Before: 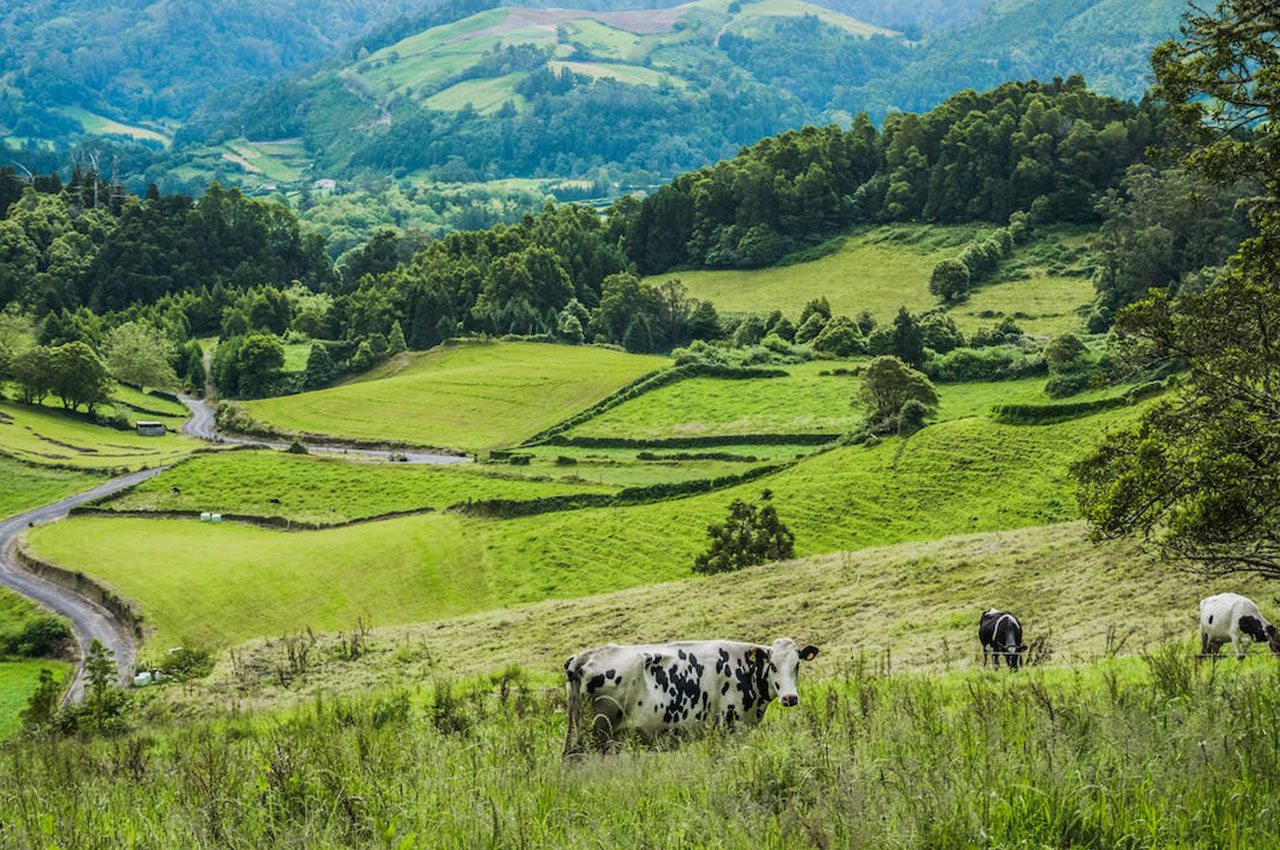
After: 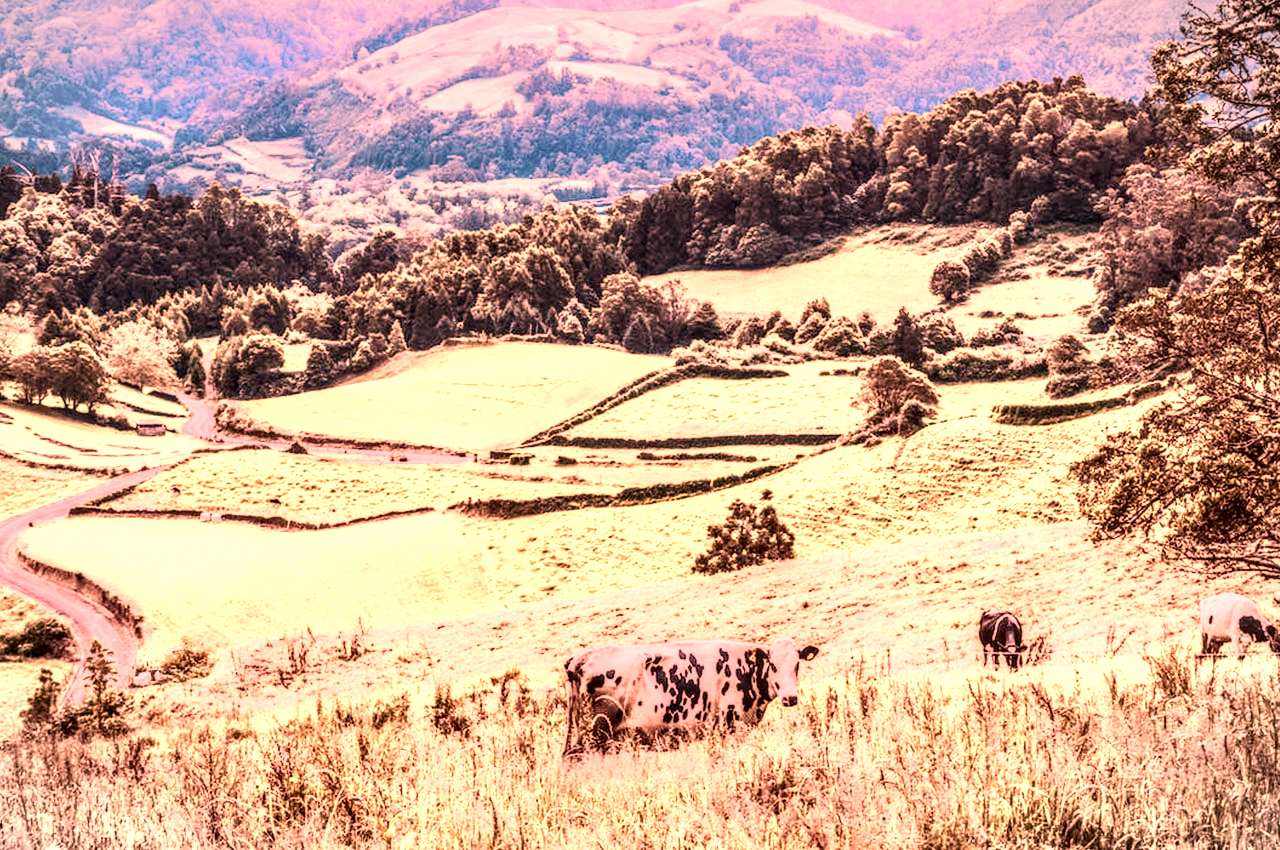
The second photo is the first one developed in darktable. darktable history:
shadows and highlights: shadows 37.27, highlights -28.18, soften with gaussian
tone curve: curves: ch0 [(0, 0.148) (0.191, 0.225) (0.712, 0.695) (0.864, 0.797) (1, 0.839)]
color zones: curves: ch0 [(0.018, 0.548) (0.224, 0.64) (0.425, 0.447) (0.675, 0.575) (0.732, 0.579)]; ch1 [(0.066, 0.487) (0.25, 0.5) (0.404, 0.43) (0.75, 0.421) (0.956, 0.421)]; ch2 [(0.044, 0.561) (0.215, 0.465) (0.399, 0.544) (0.465, 0.548) (0.614, 0.447) (0.724, 0.43) (0.882, 0.623) (0.956, 0.632)]
vignetting: fall-off start 100%, brightness -0.282, width/height ratio 1.31
basic adjustments: contrast 0.09, brightness 0.13, saturation -0.18, vibrance 0.21
color balance: lift [1.005, 1.002, 0.998, 0.998], gamma [1, 1.021, 1.02, 0.979], gain [0.923, 1.066, 1.056, 0.934]
white balance: red 2.526, blue 1.507
local contrast: highlights 19%, detail 186%
